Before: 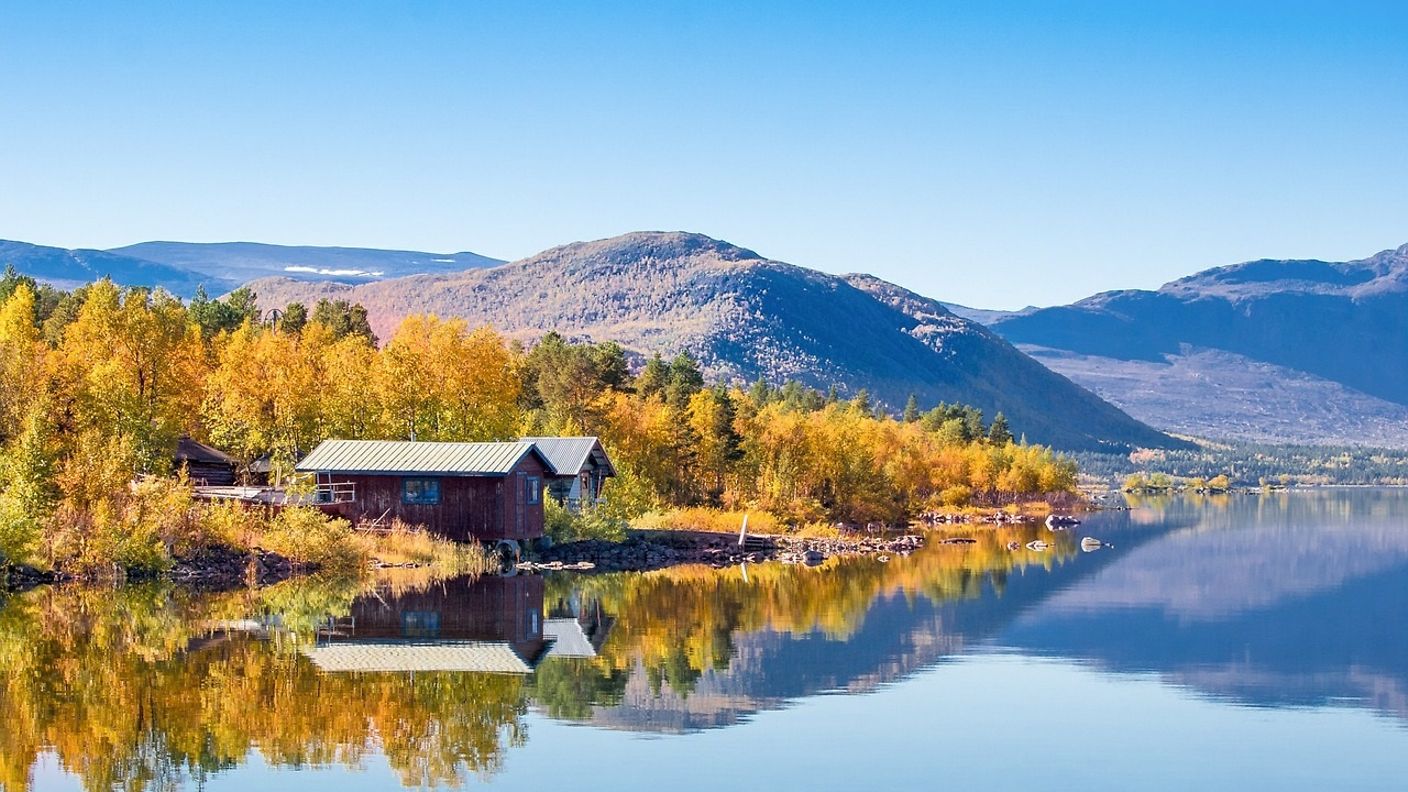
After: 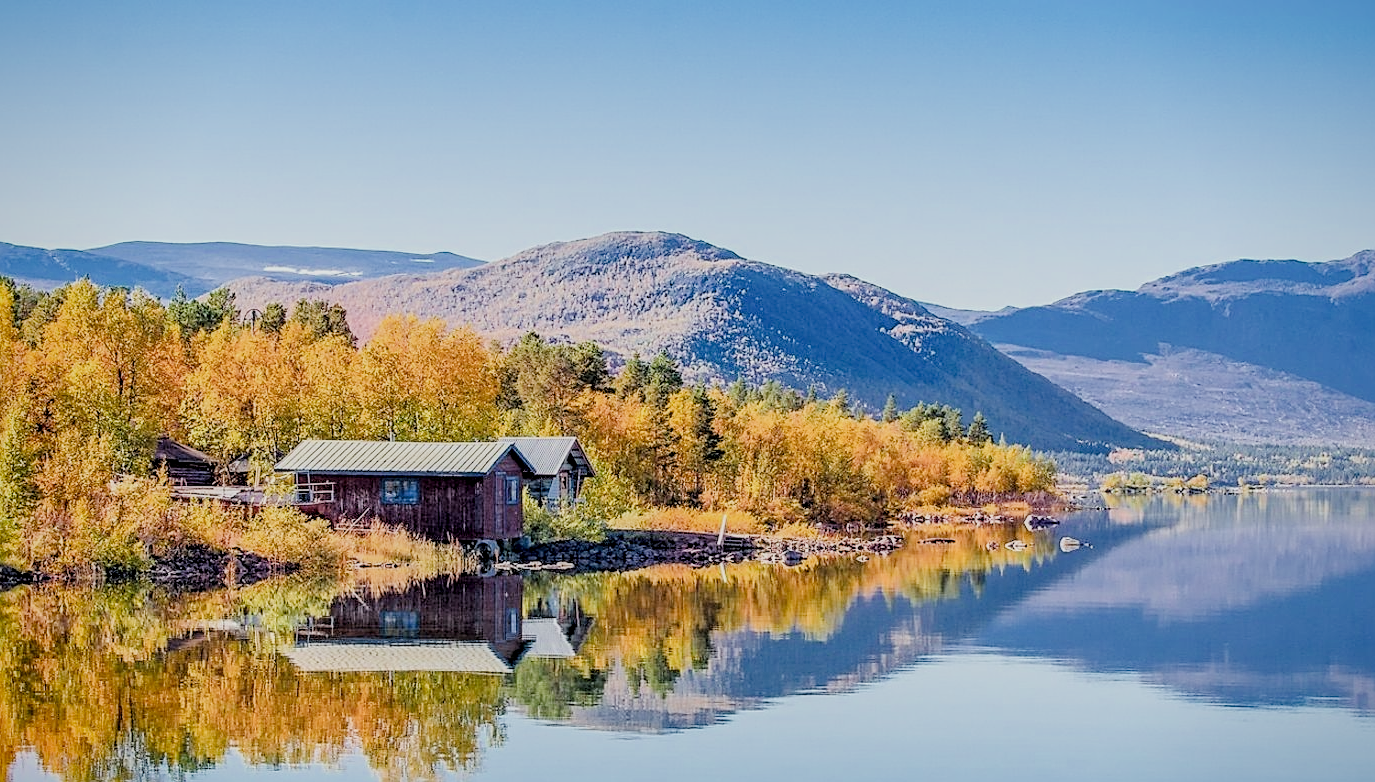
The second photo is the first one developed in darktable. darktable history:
sharpen: on, module defaults
vignetting: fall-off radius 93.33%, saturation 0.382, unbound false
filmic rgb: middle gray luminance 17.83%, black relative exposure -7.53 EV, white relative exposure 8.44 EV, target black luminance 0%, hardness 2.23, latitude 18.73%, contrast 0.879, highlights saturation mix 3.58%, shadows ↔ highlights balance 10.58%
crop and rotate: left 1.515%, right 0.765%, bottom 1.218%
local contrast: detail 130%
exposure: black level correction 0, exposure 0.702 EV, compensate highlight preservation false
